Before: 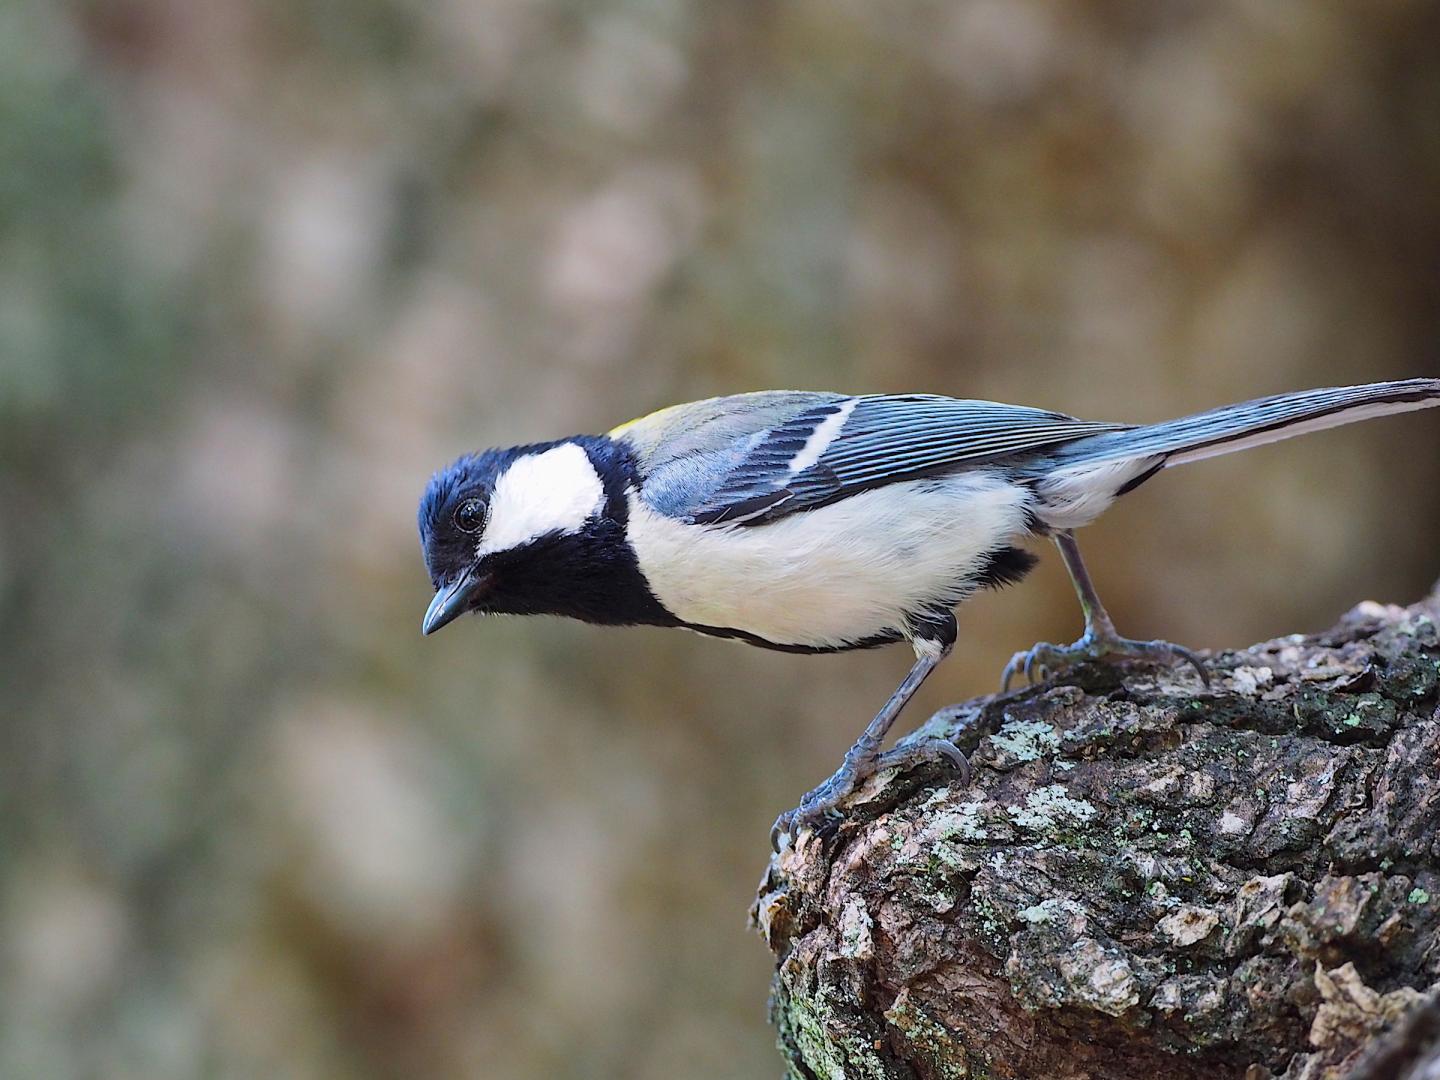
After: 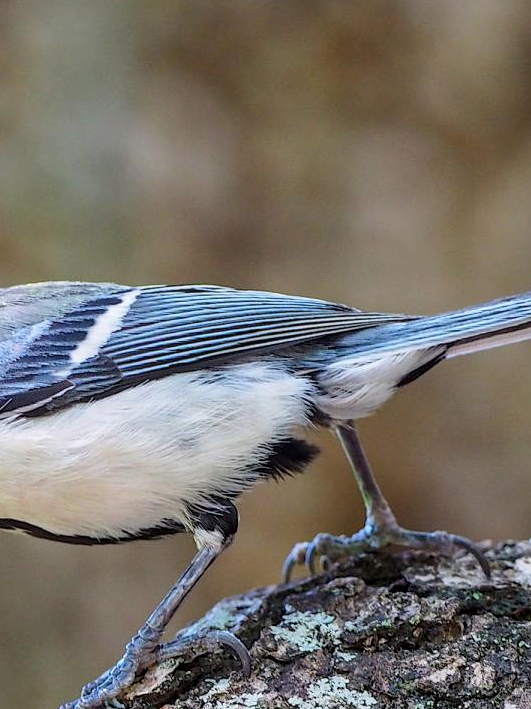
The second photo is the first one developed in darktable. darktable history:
crop and rotate: left 49.936%, top 10.094%, right 13.136%, bottom 24.256%
local contrast: detail 130%
